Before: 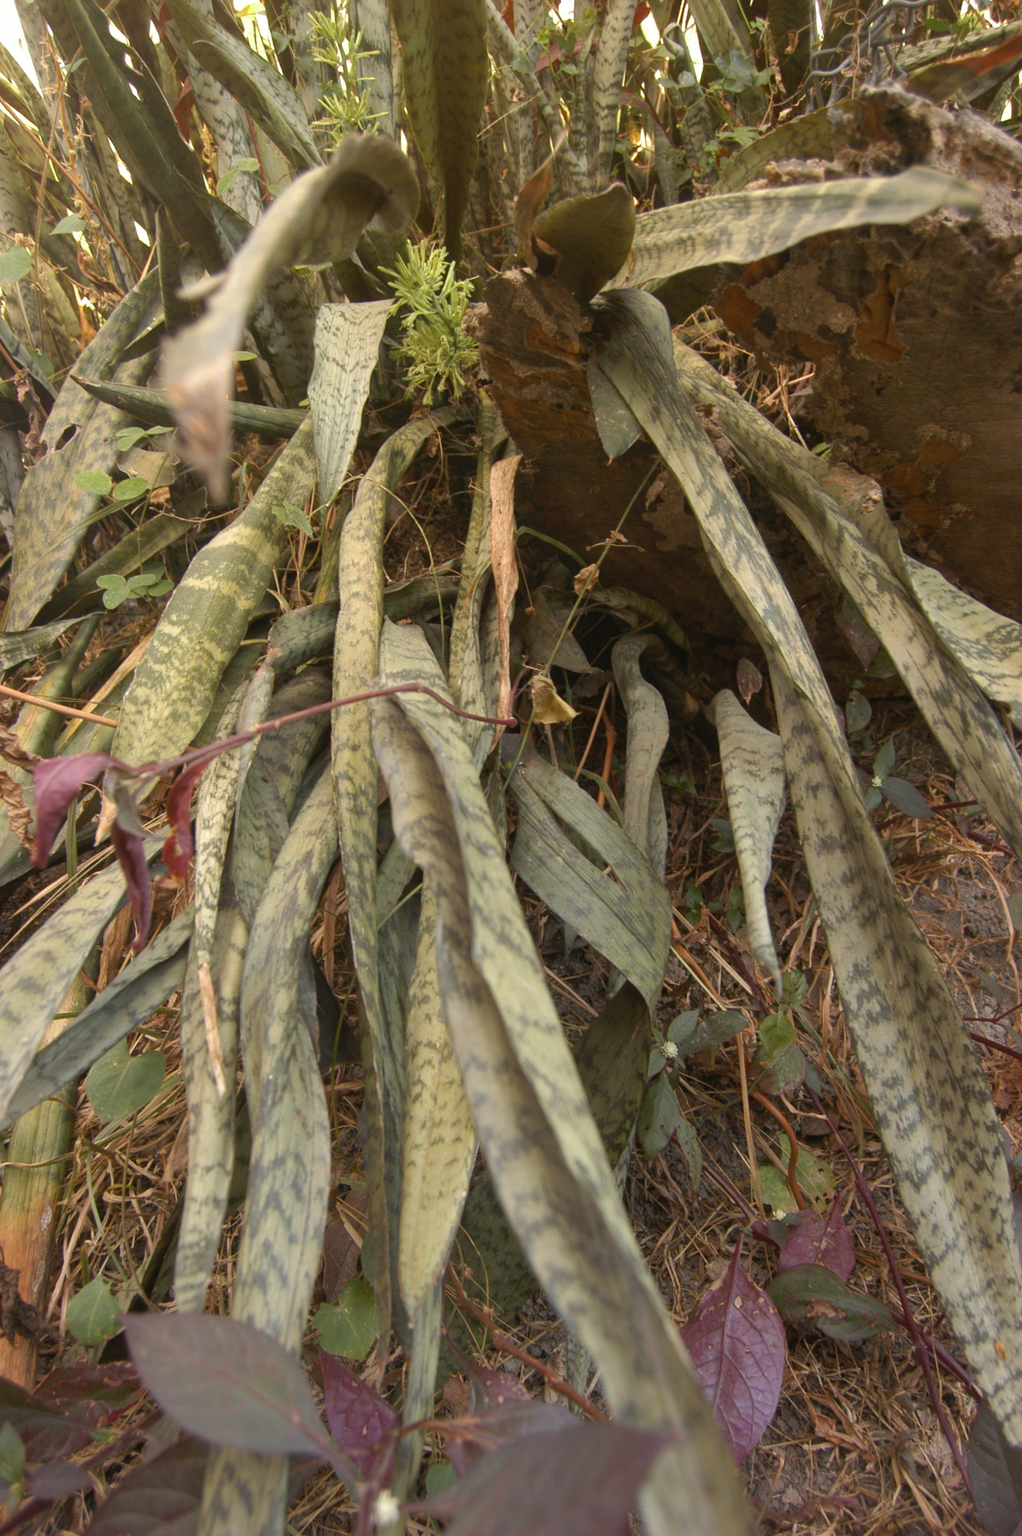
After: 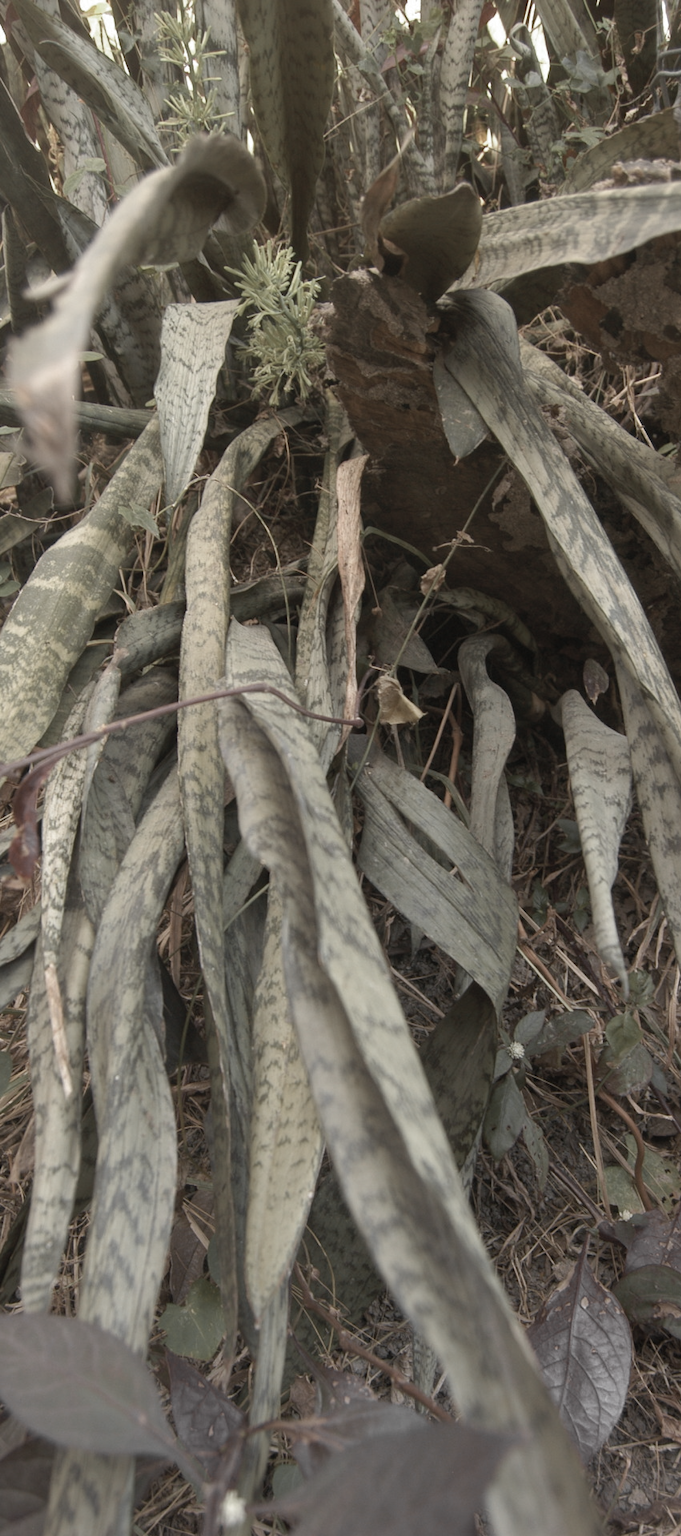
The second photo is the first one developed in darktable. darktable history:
color correction: highlights a* -0.182, highlights b* -0.124
crop and rotate: left 15.055%, right 18.278%
color balance: on, module defaults
color zones: curves: ch0 [(0, 0.613) (0.01, 0.613) (0.245, 0.448) (0.498, 0.529) (0.642, 0.665) (0.879, 0.777) (0.99, 0.613)]; ch1 [(0, 0.035) (0.121, 0.189) (0.259, 0.197) (0.415, 0.061) (0.589, 0.022) (0.732, 0.022) (0.857, 0.026) (0.991, 0.053)]
